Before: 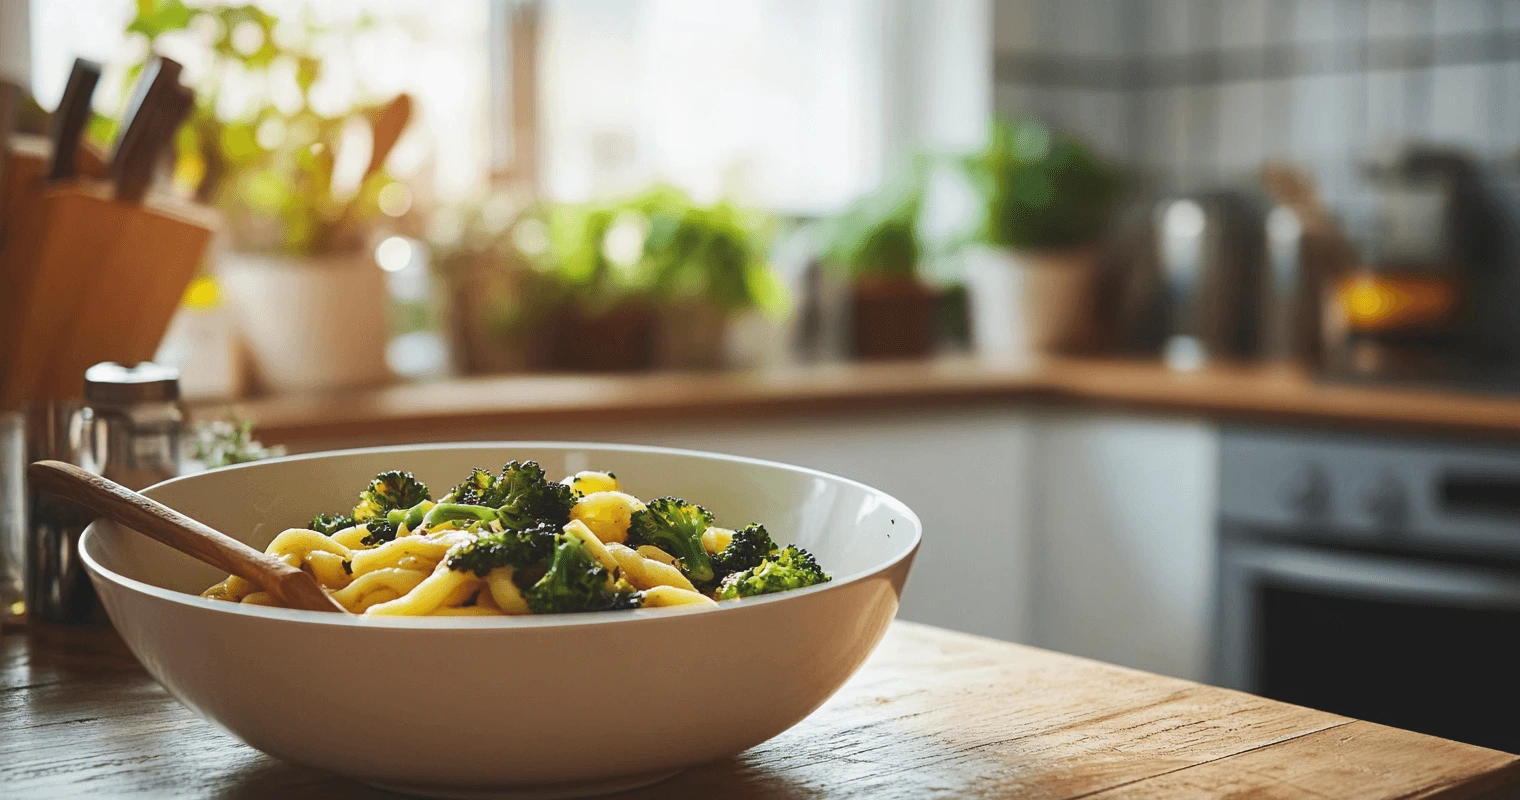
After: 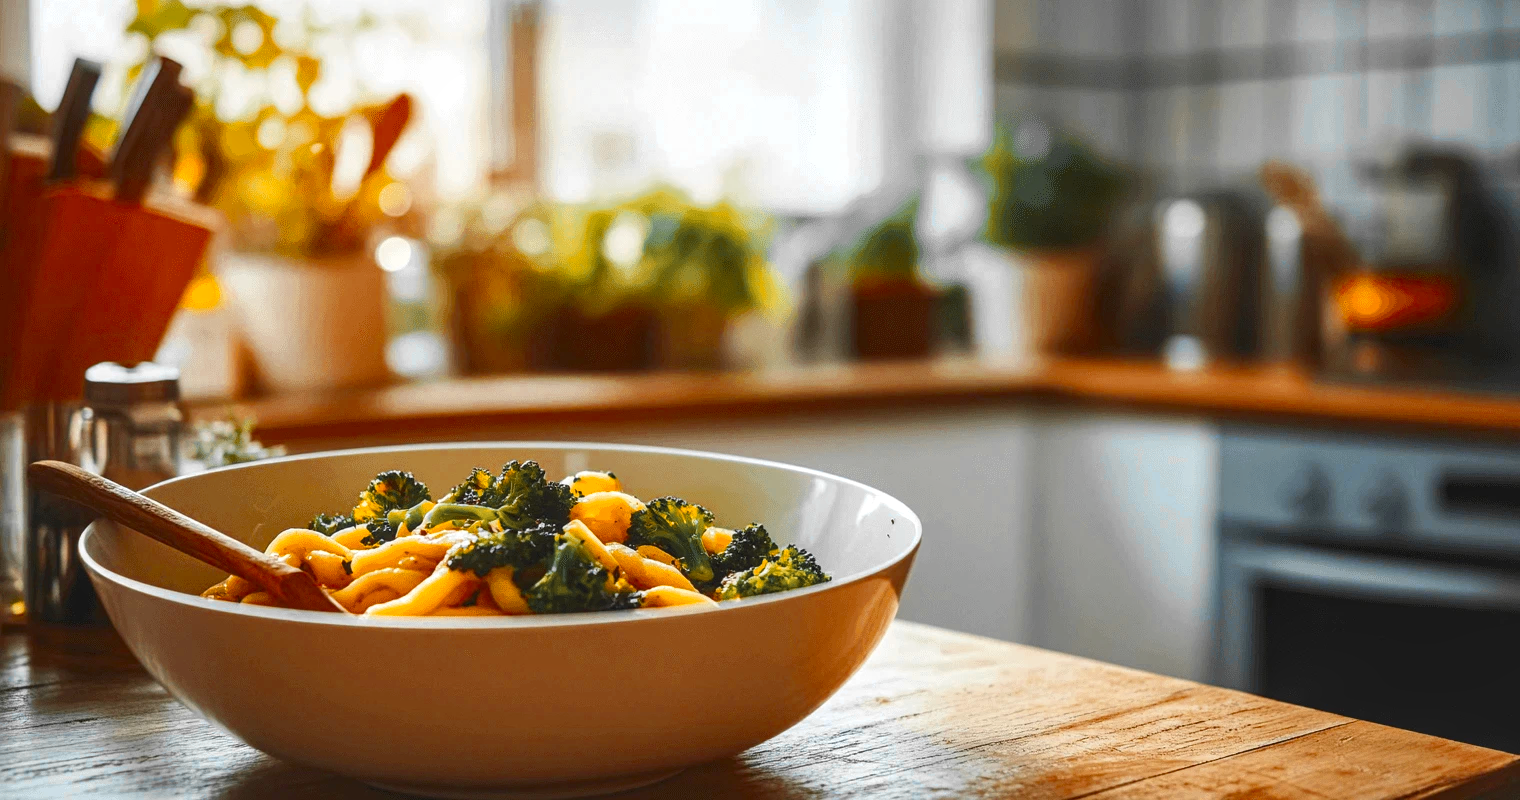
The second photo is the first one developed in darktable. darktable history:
local contrast: detail 130%
color balance rgb: linear chroma grading › global chroma 15%, perceptual saturation grading › global saturation 30%
color zones: curves: ch0 [(0, 0.363) (0.128, 0.373) (0.25, 0.5) (0.402, 0.407) (0.521, 0.525) (0.63, 0.559) (0.729, 0.662) (0.867, 0.471)]; ch1 [(0, 0.515) (0.136, 0.618) (0.25, 0.5) (0.378, 0) (0.516, 0) (0.622, 0.593) (0.737, 0.819) (0.87, 0.593)]; ch2 [(0, 0.529) (0.128, 0.471) (0.282, 0.451) (0.386, 0.662) (0.516, 0.525) (0.633, 0.554) (0.75, 0.62) (0.875, 0.441)]
